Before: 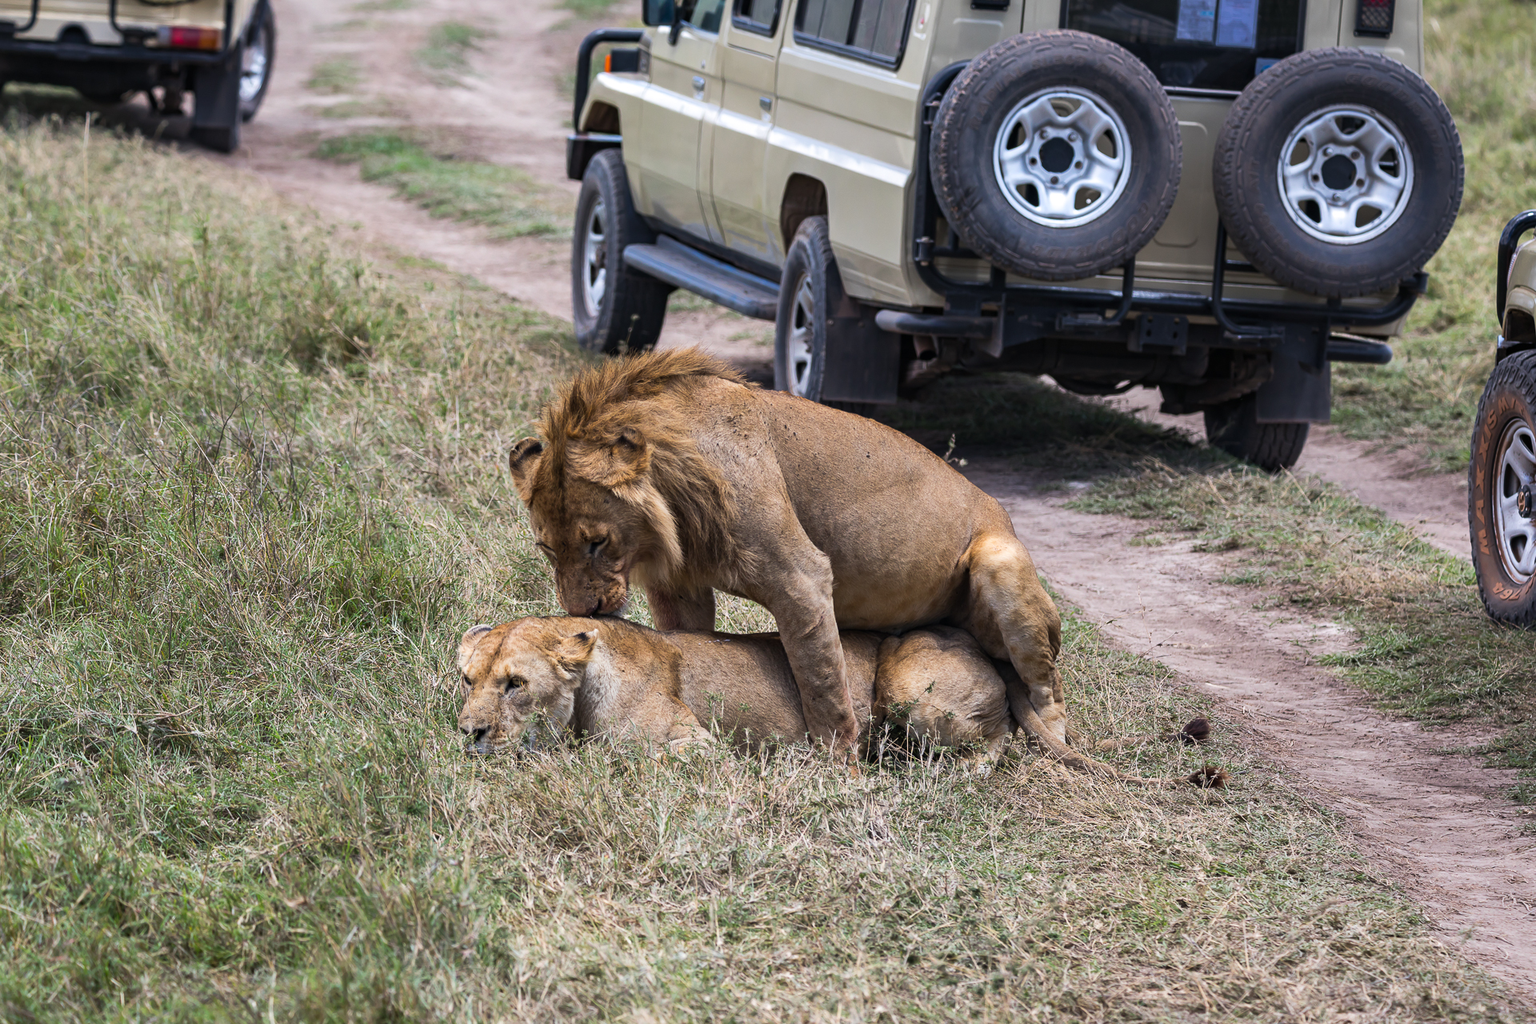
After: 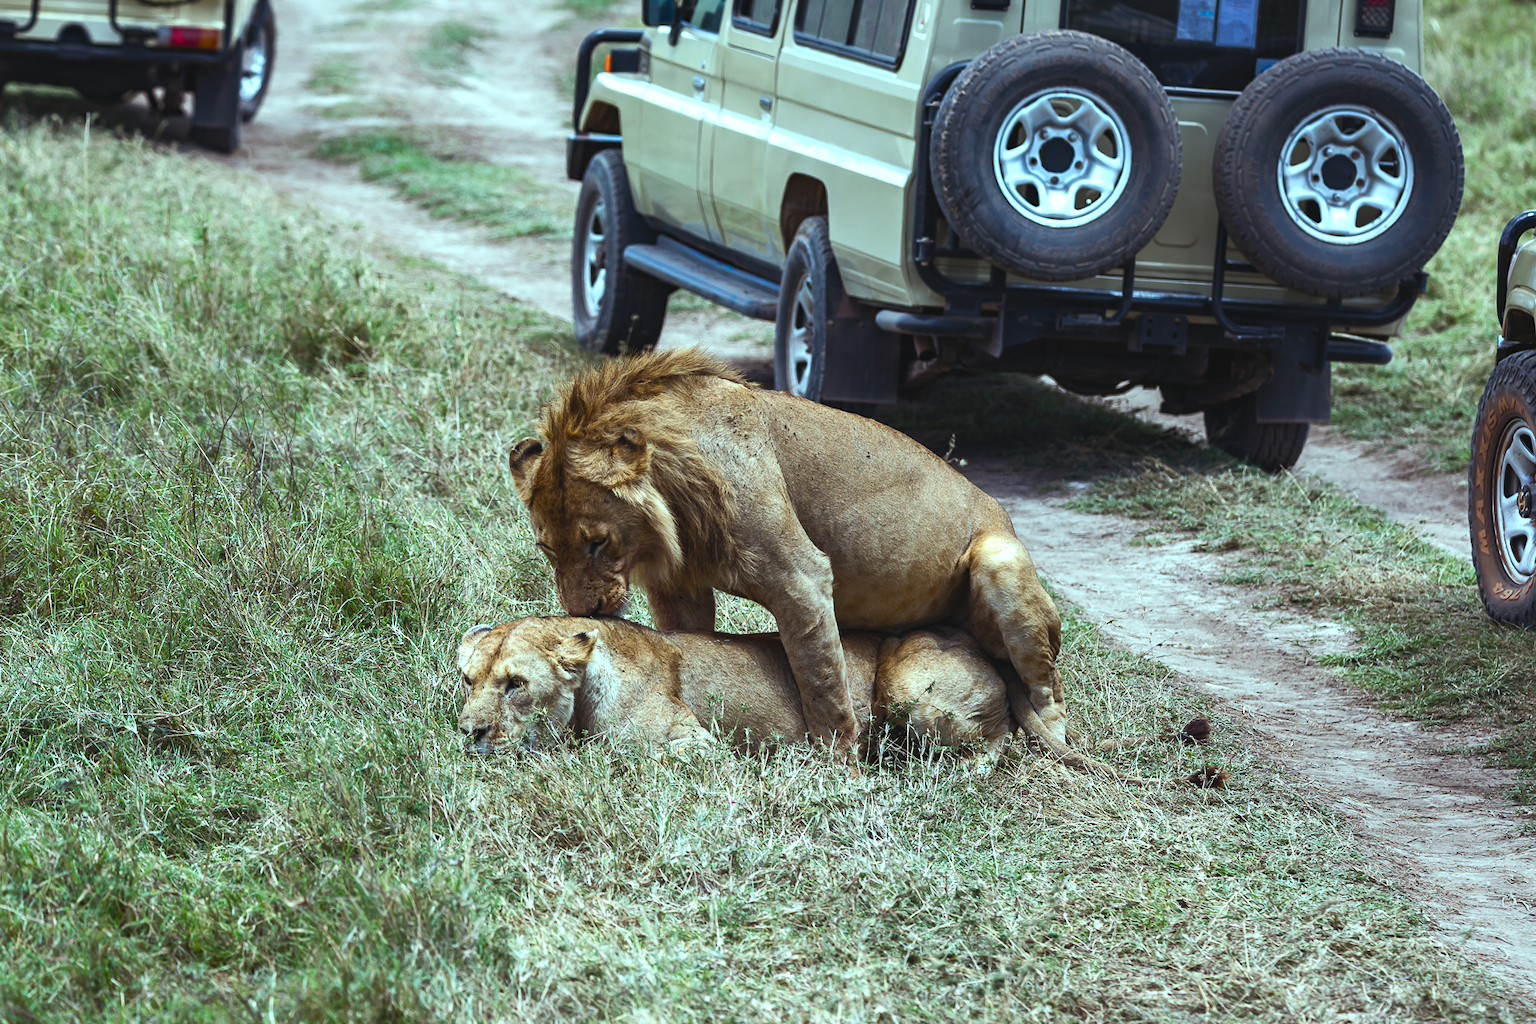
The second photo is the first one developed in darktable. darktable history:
color balance rgb: highlights gain › chroma 5.377%, highlights gain › hue 195.52°, global offset › luminance 0.763%, perceptual saturation grading › global saturation 20%, perceptual saturation grading › highlights -48.963%, perceptual saturation grading › shadows 24.544%, perceptual brilliance grading › global brilliance -17.712%, perceptual brilliance grading › highlights 28.935%, global vibrance 20%
